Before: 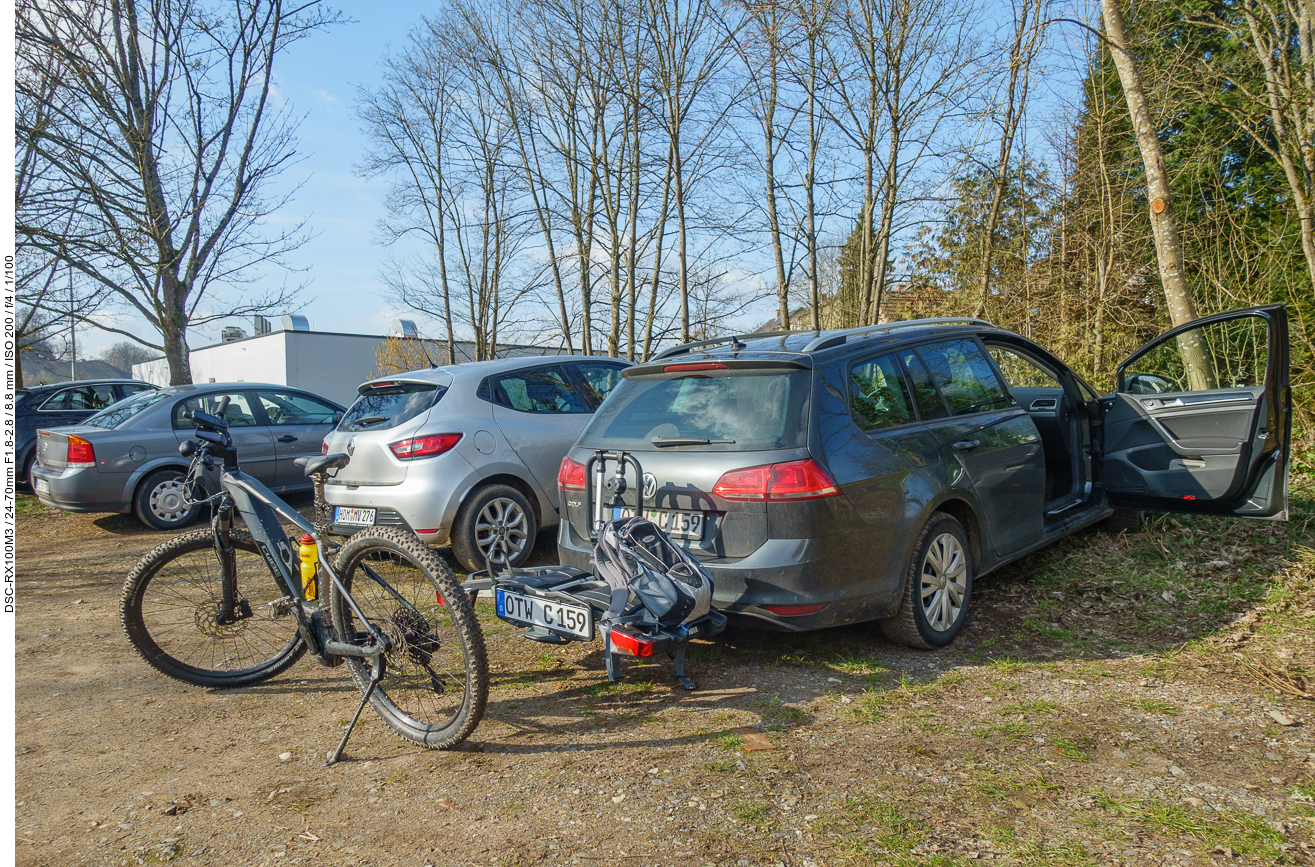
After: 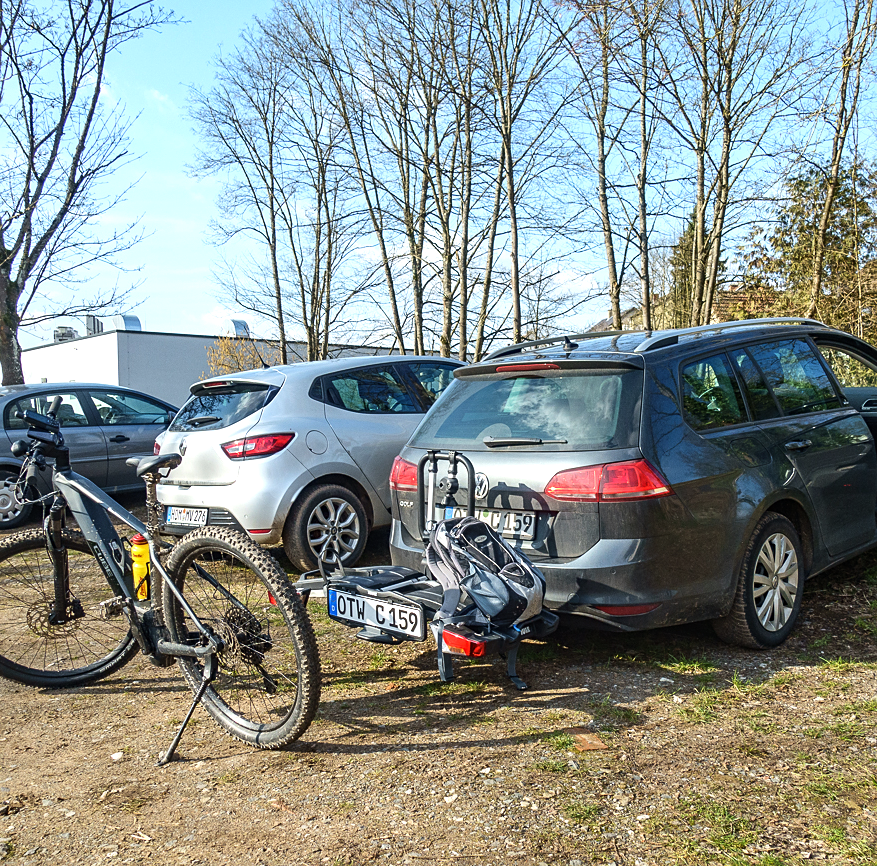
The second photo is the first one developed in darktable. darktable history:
sharpen: amount 0.216
color correction: highlights a* 0.046, highlights b* -0.537
tone equalizer: -8 EV -0.727 EV, -7 EV -0.699 EV, -6 EV -0.584 EV, -5 EV -0.396 EV, -3 EV 0.4 EV, -2 EV 0.6 EV, -1 EV 0.686 EV, +0 EV 0.754 EV, edges refinement/feathering 500, mask exposure compensation -1.57 EV, preserve details no
crop and rotate: left 12.814%, right 20.473%
